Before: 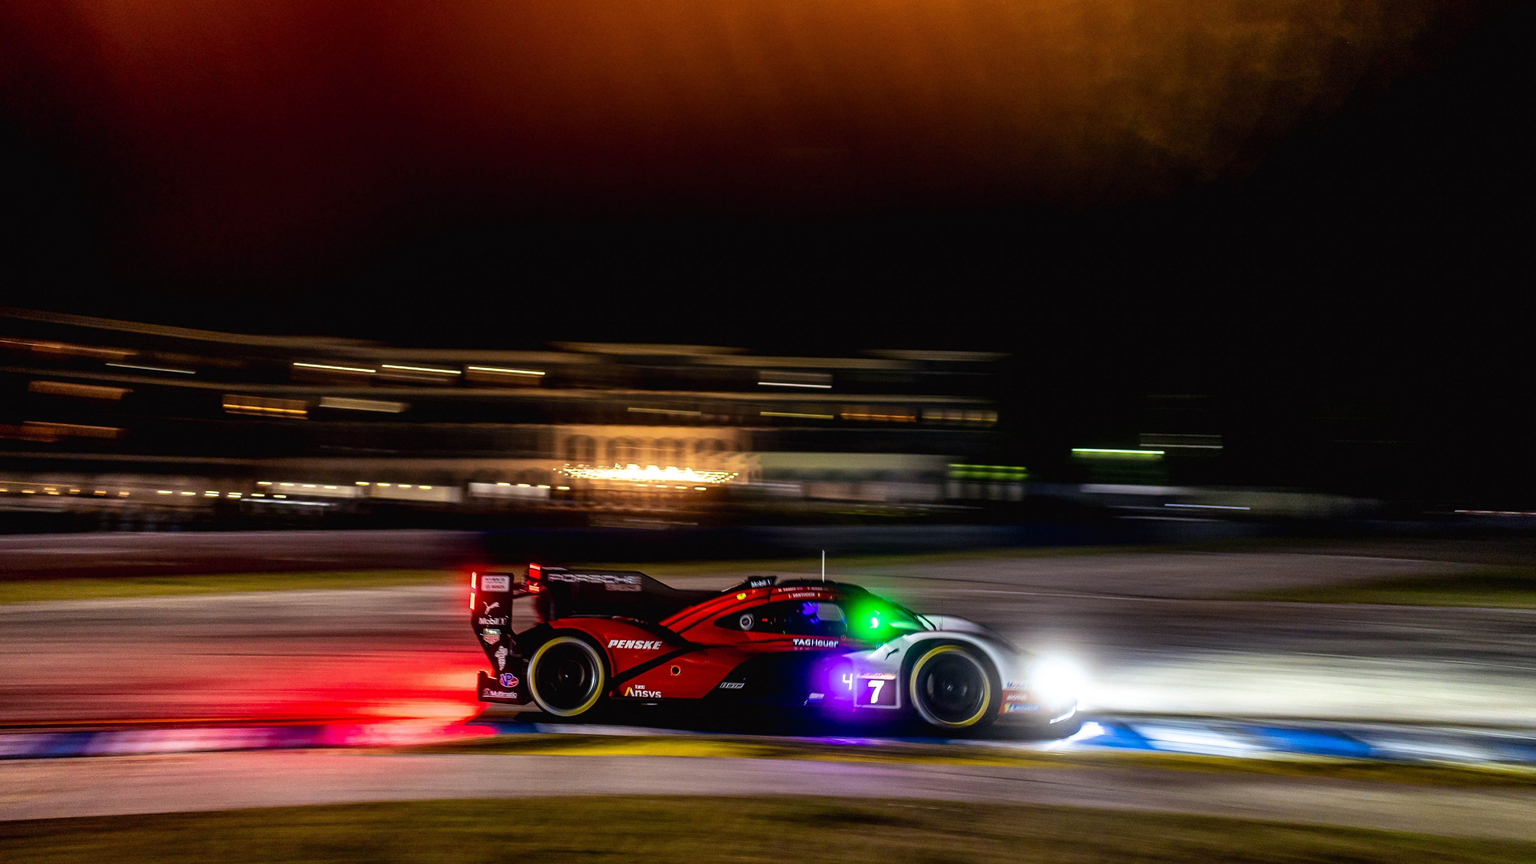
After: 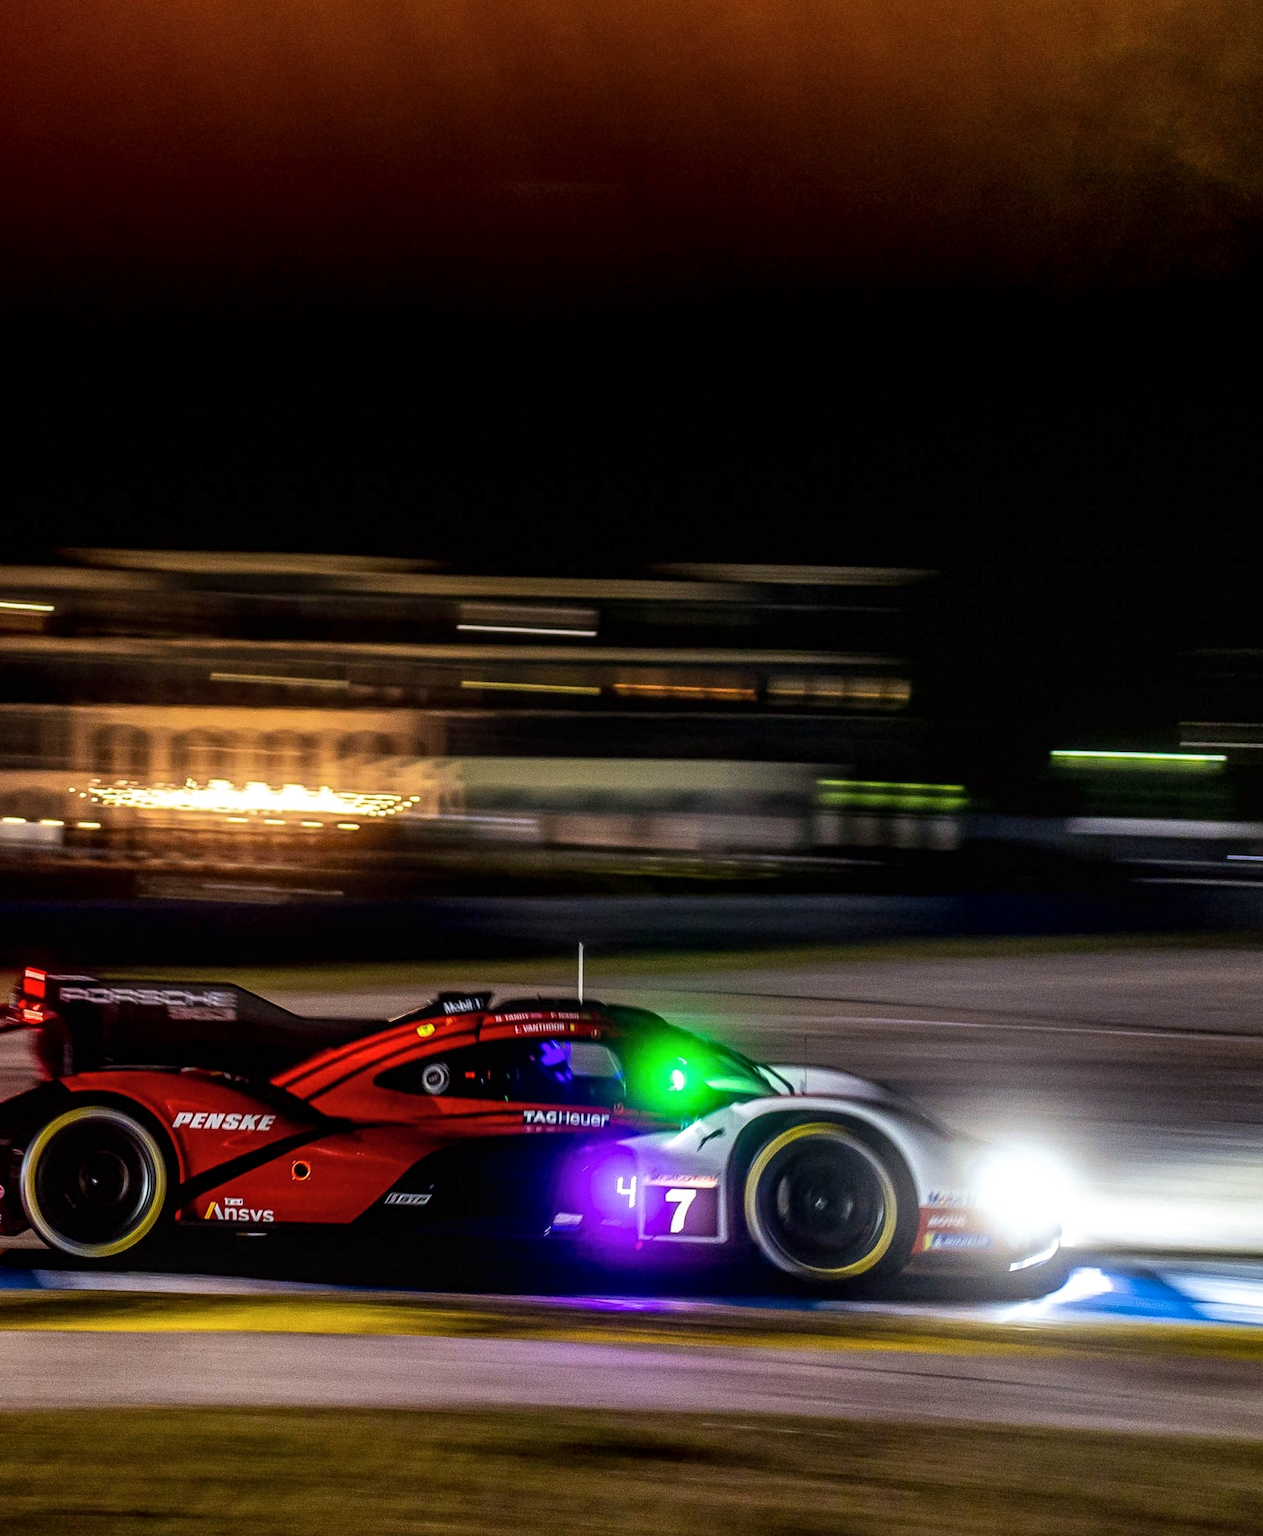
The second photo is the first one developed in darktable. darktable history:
tone equalizer: edges refinement/feathering 500, mask exposure compensation -1.57 EV, preserve details no
local contrast: on, module defaults
crop: left 33.644%, top 6.053%, right 22.884%
